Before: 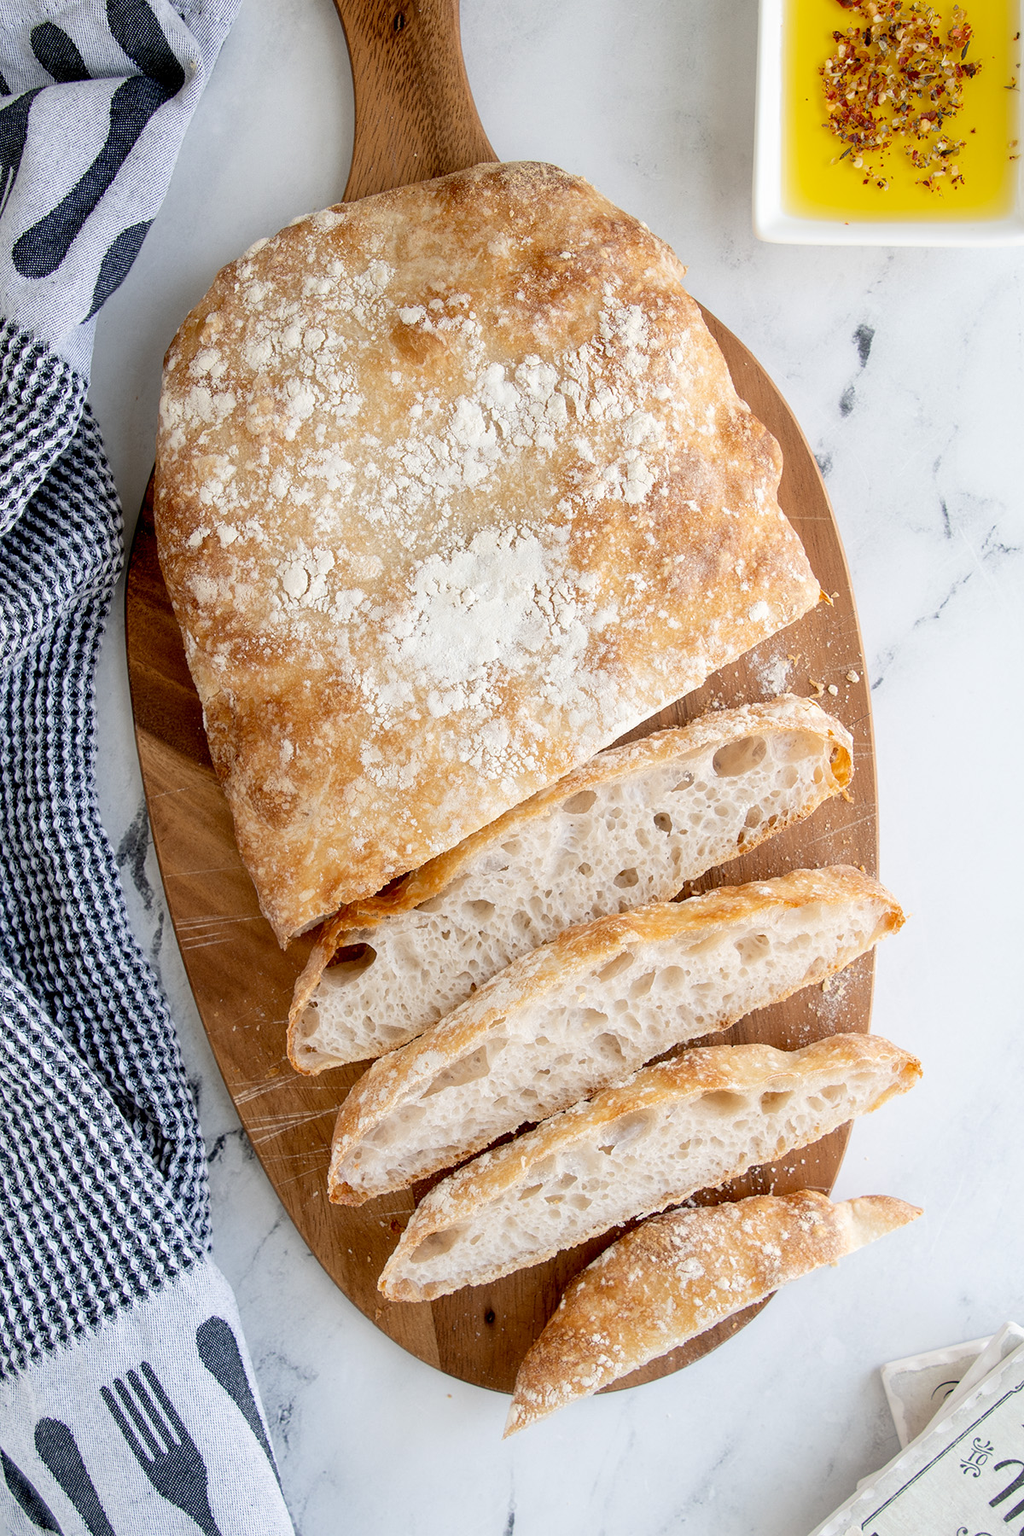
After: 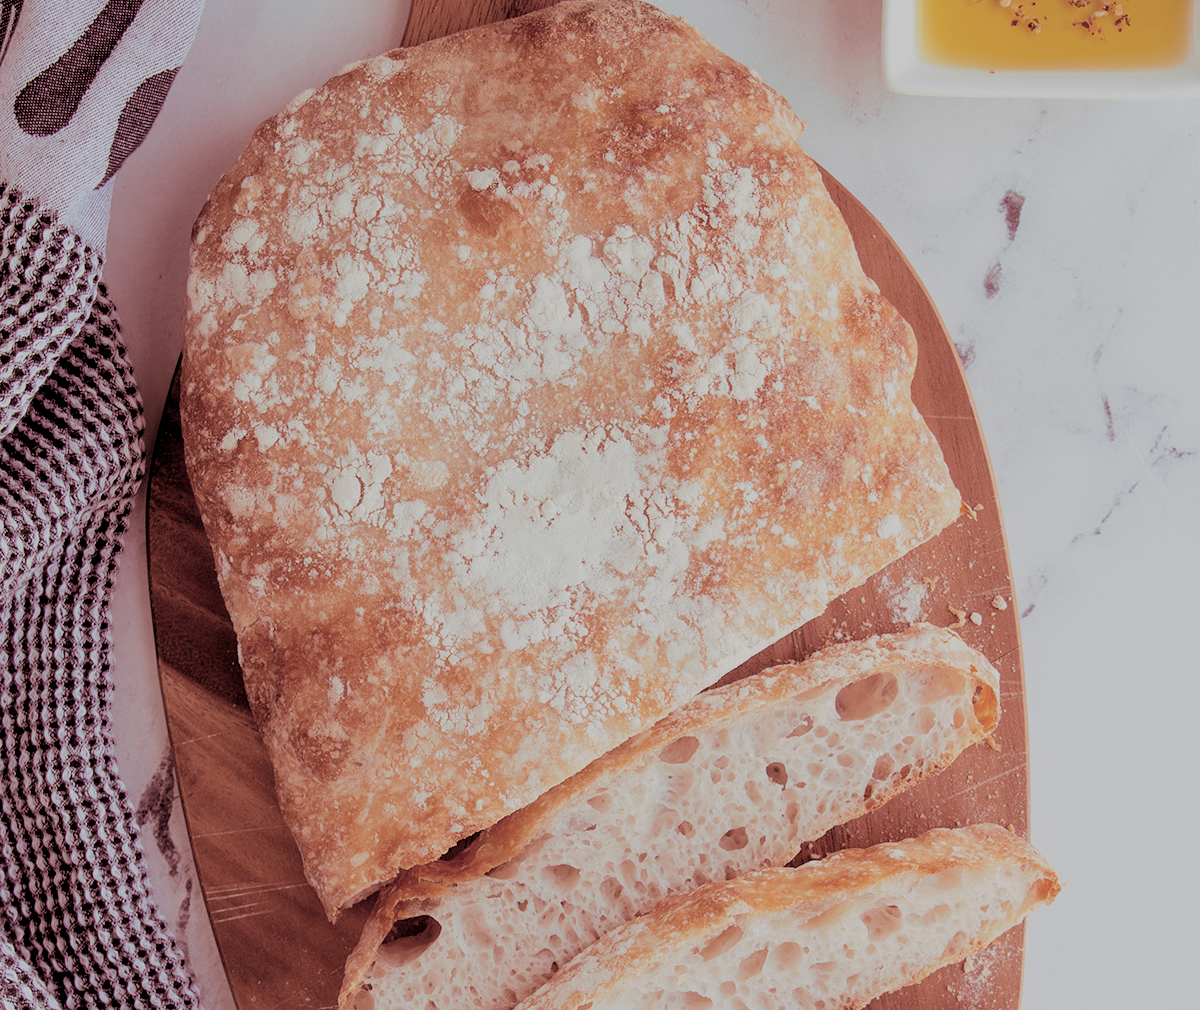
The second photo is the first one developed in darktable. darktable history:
crop and rotate: top 10.605%, bottom 33.274%
split-toning: highlights › hue 187.2°, highlights › saturation 0.83, balance -68.05, compress 56.43%
filmic rgb: black relative exposure -6.59 EV, white relative exposure 4.71 EV, hardness 3.13, contrast 0.805
